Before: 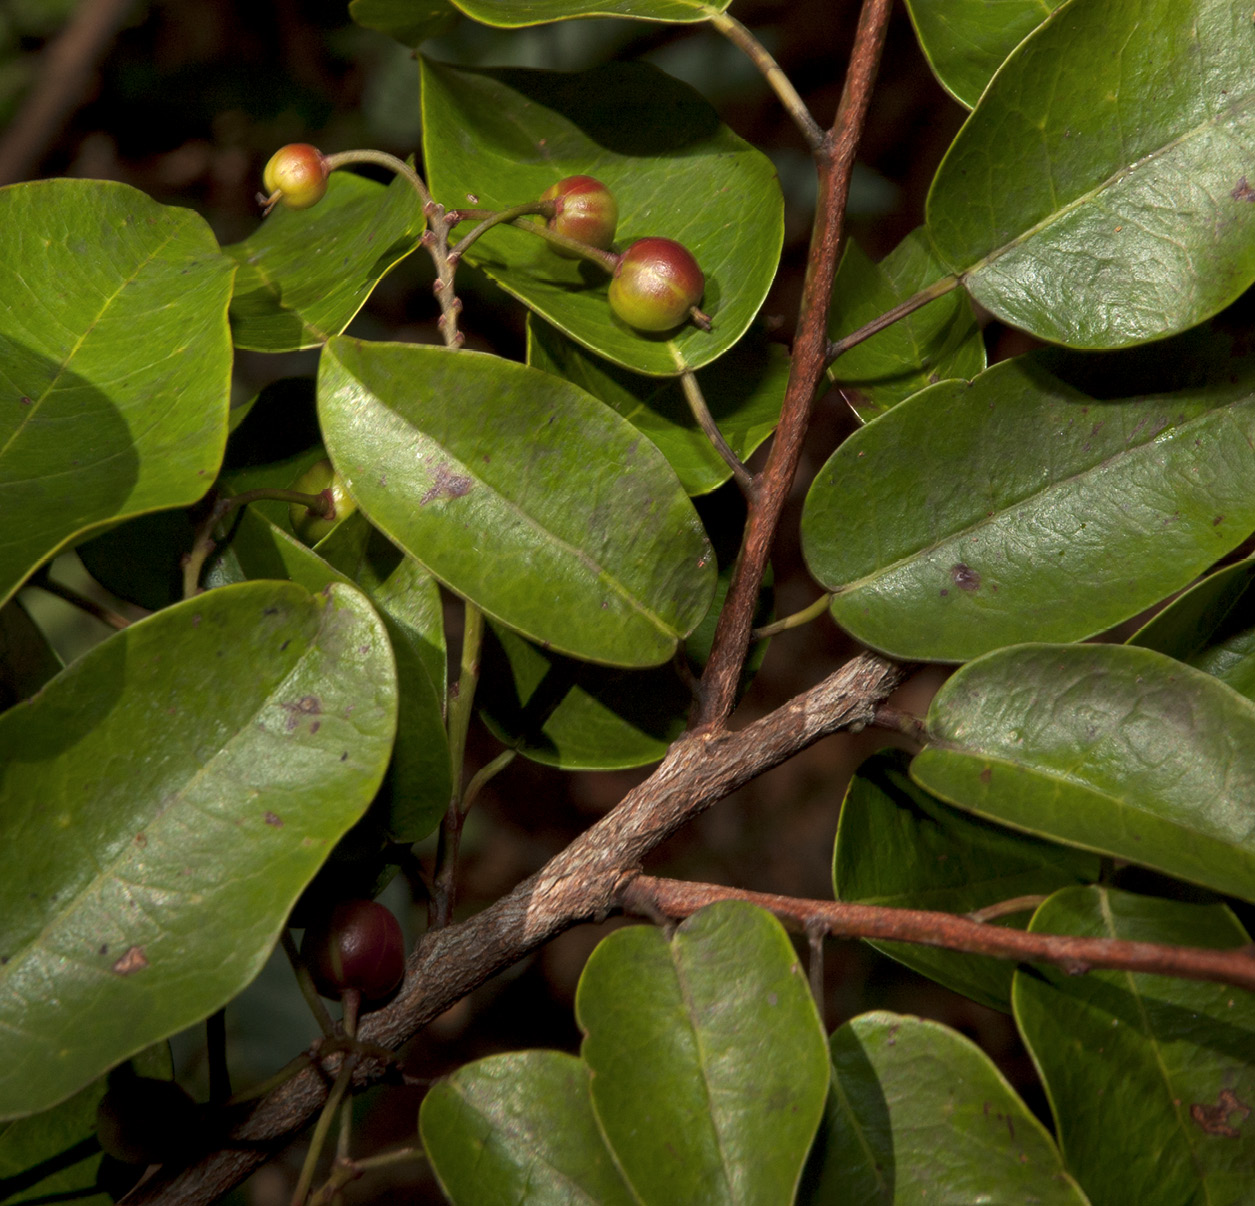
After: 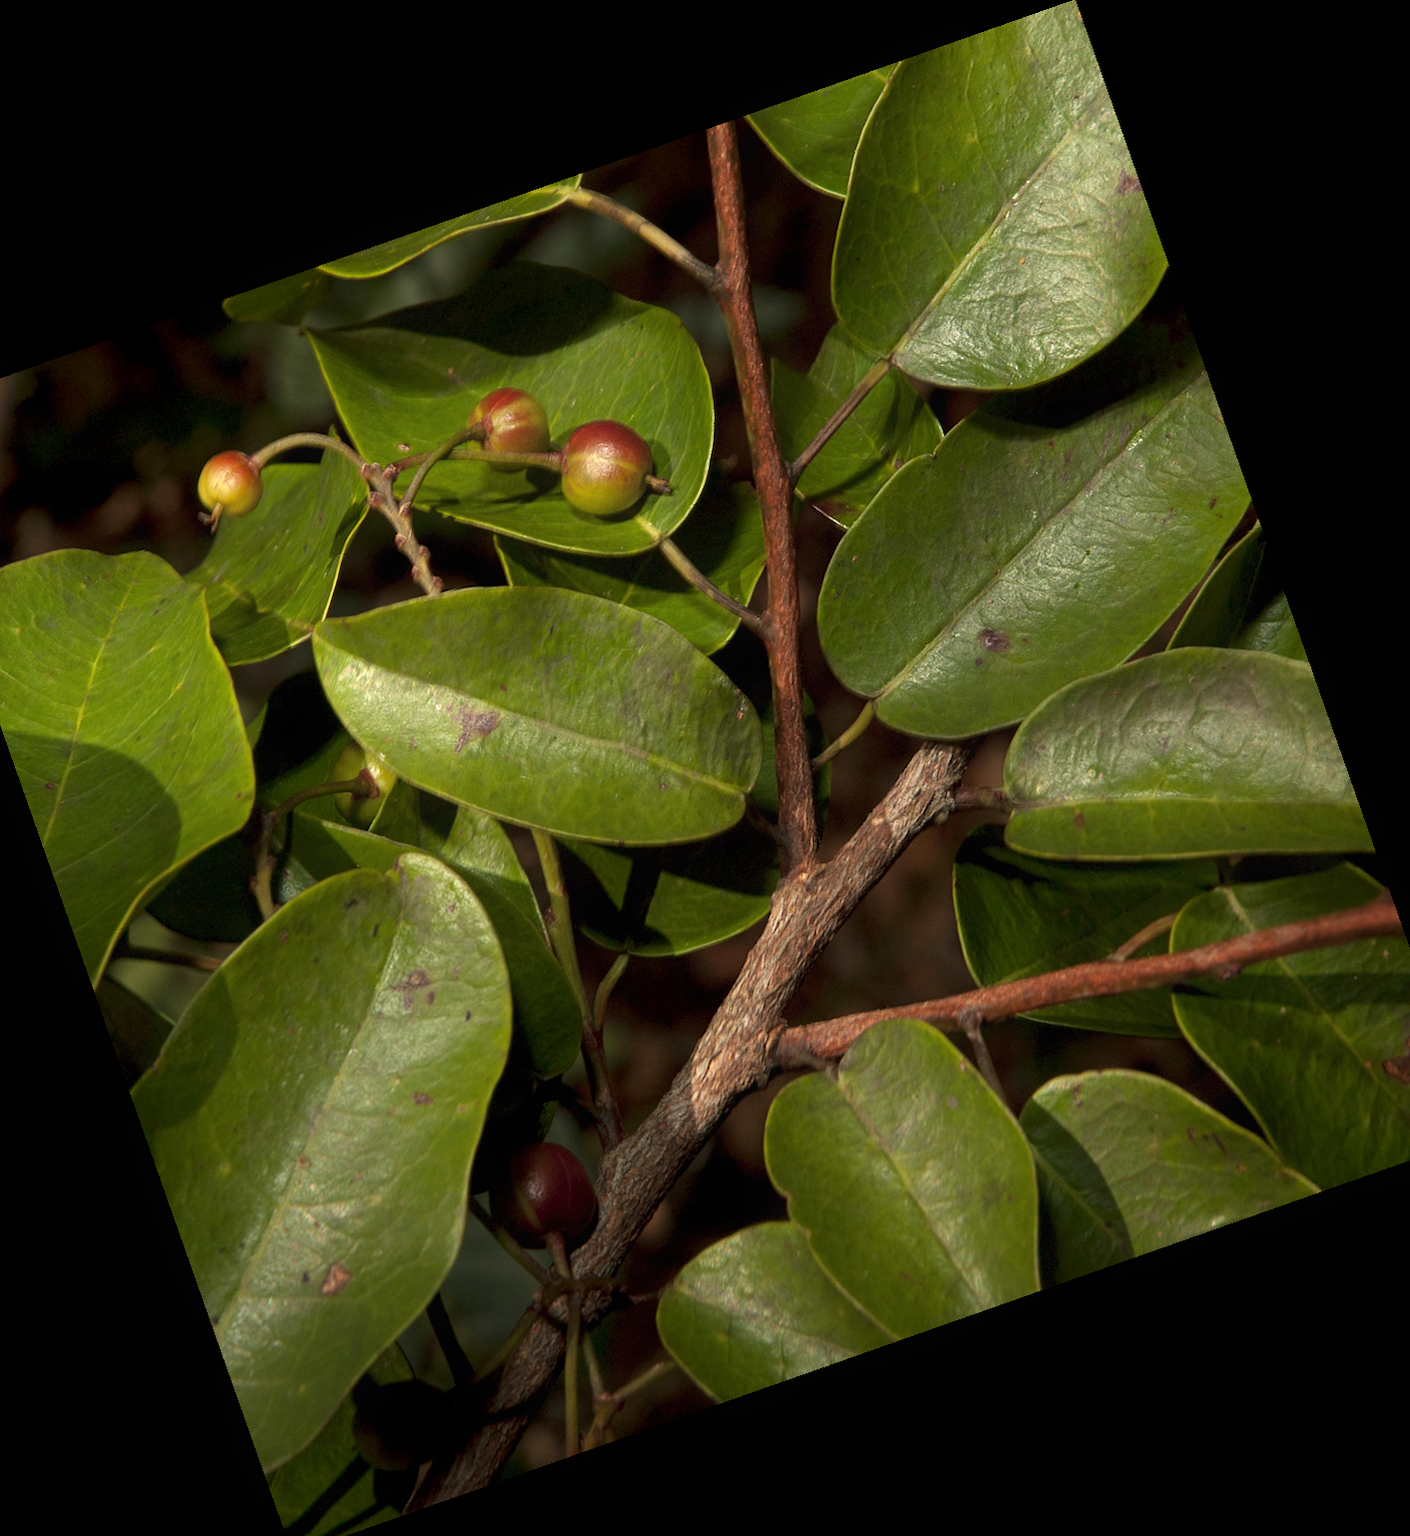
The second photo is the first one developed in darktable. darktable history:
crop and rotate: angle 19.43°, left 6.812%, right 4.125%, bottom 1.087%
contrast equalizer: y [[0.5, 0.5, 0.468, 0.5, 0.5, 0.5], [0.5 ×6], [0.5 ×6], [0 ×6], [0 ×6]]
white balance: red 1.029, blue 0.92
